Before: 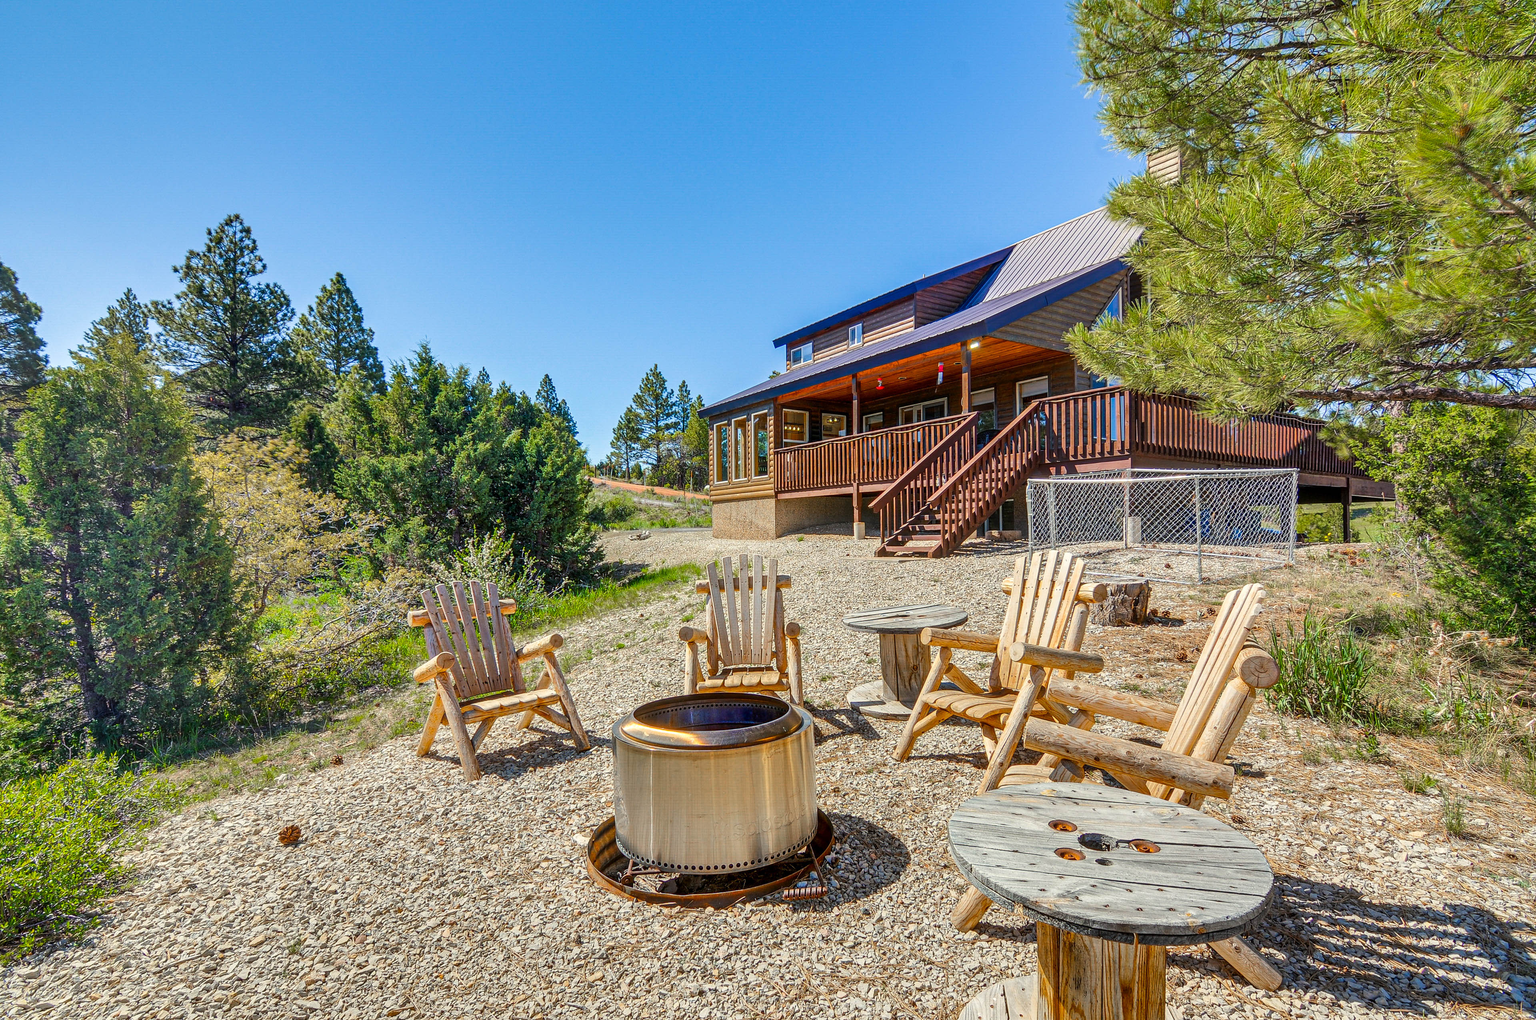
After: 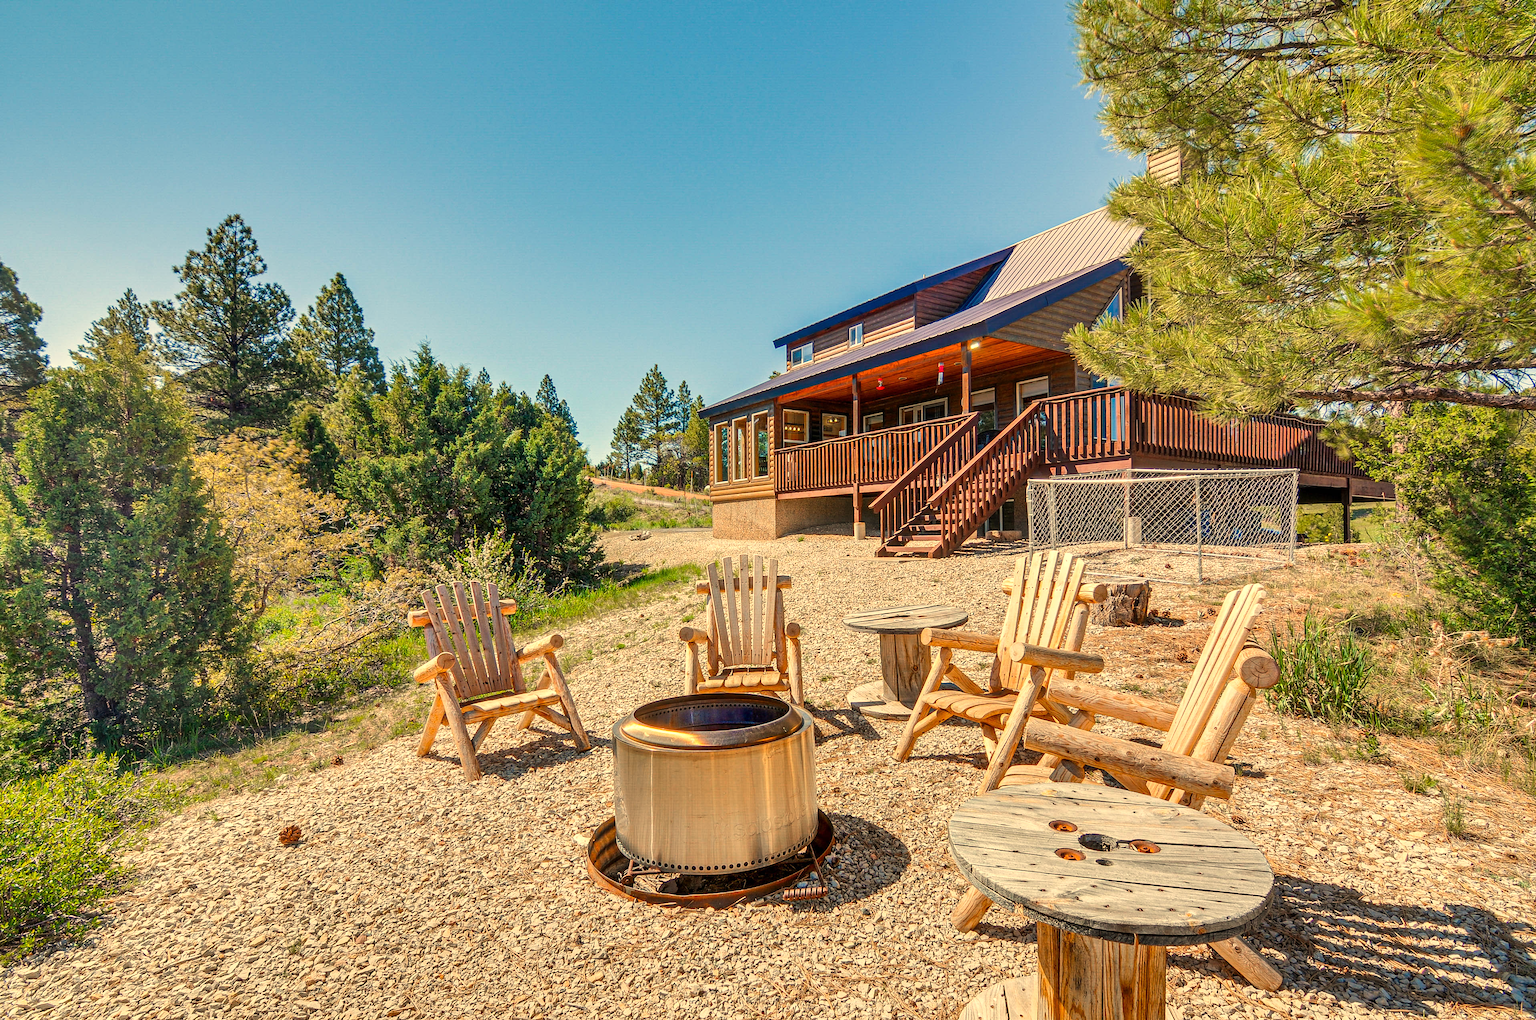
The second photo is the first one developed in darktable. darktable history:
exposure: exposure 0.127 EV, compensate highlight preservation false
white balance: red 1.138, green 0.996, blue 0.812
